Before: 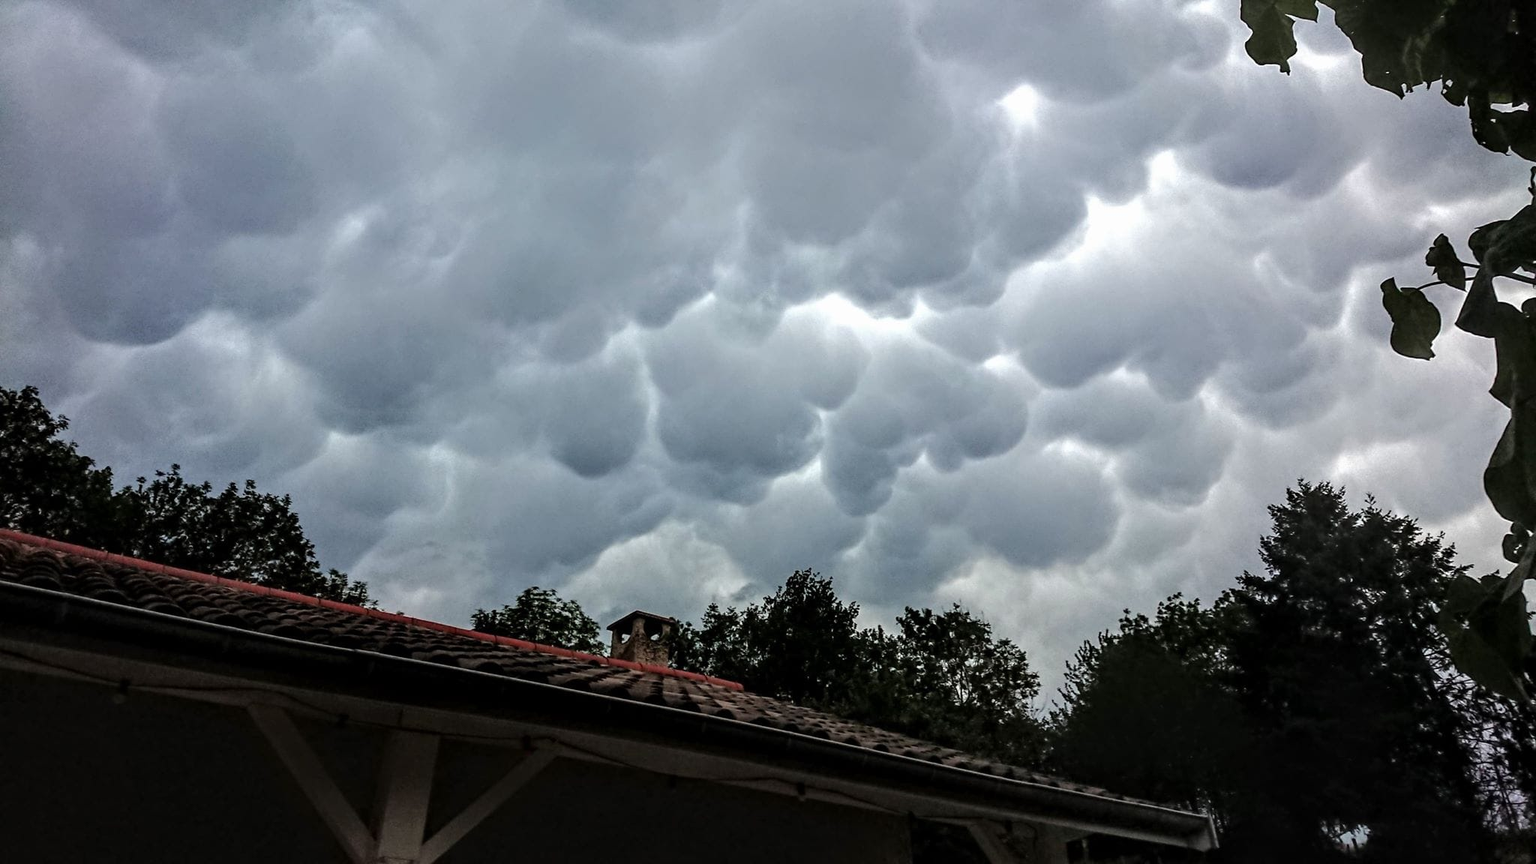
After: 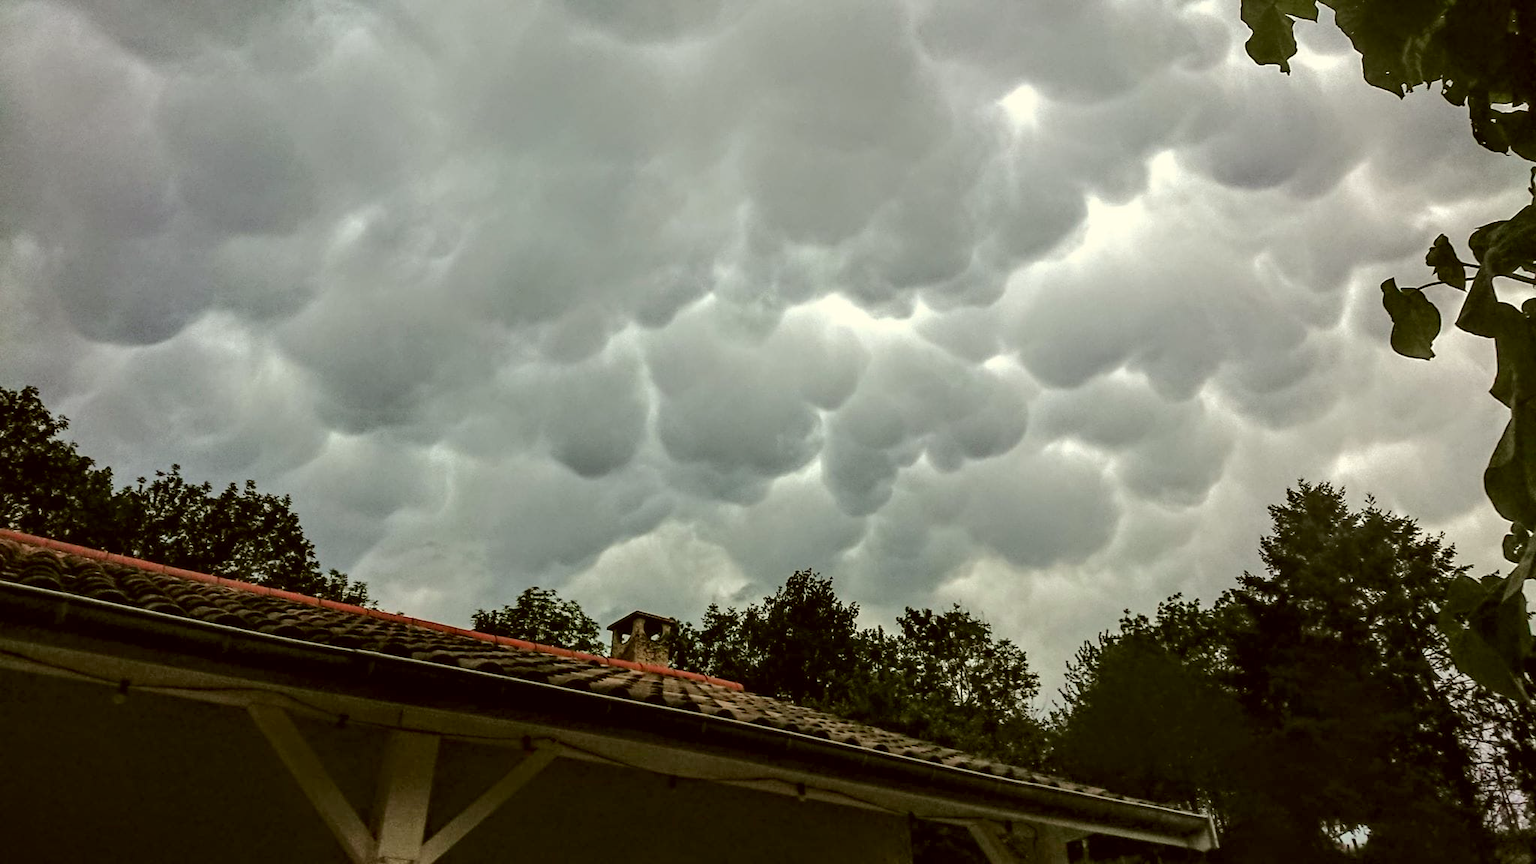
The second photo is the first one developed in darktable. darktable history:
tone equalizer: -7 EV 0.147 EV, -6 EV 0.606 EV, -5 EV 1.18 EV, -4 EV 1.35 EV, -3 EV 1.13 EV, -2 EV 0.6 EV, -1 EV 0.15 EV, smoothing diameter 24.95%, edges refinement/feathering 12.16, preserve details guided filter
color correction: highlights a* -1.7, highlights b* 10.39, shadows a* 0.563, shadows b* 19.86
